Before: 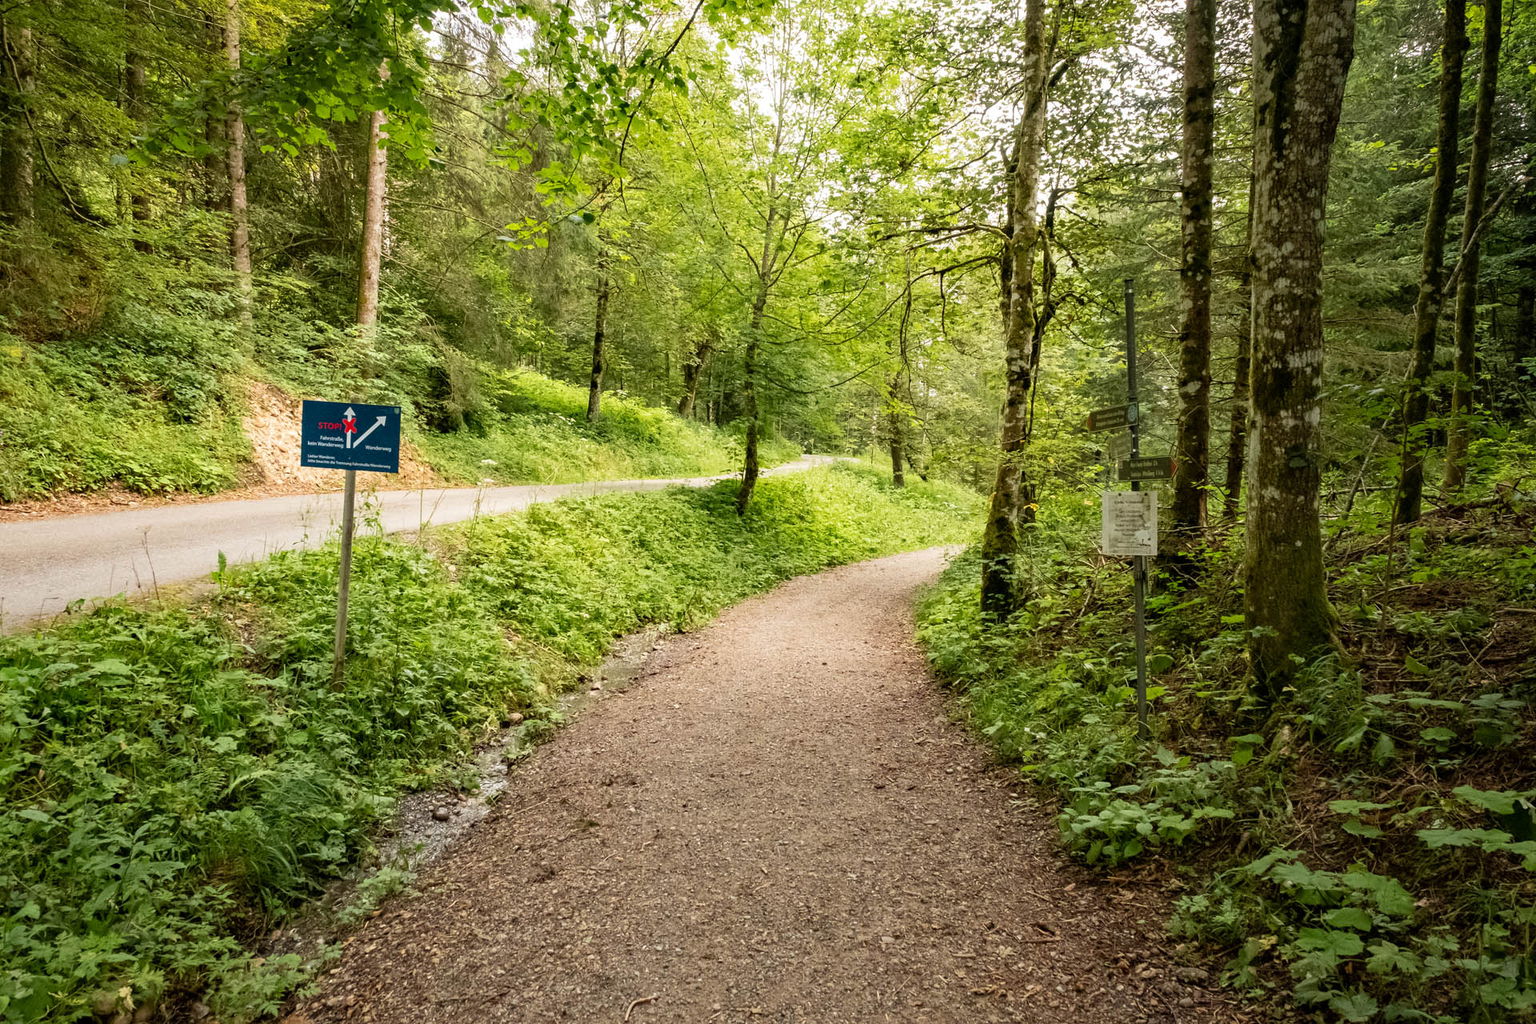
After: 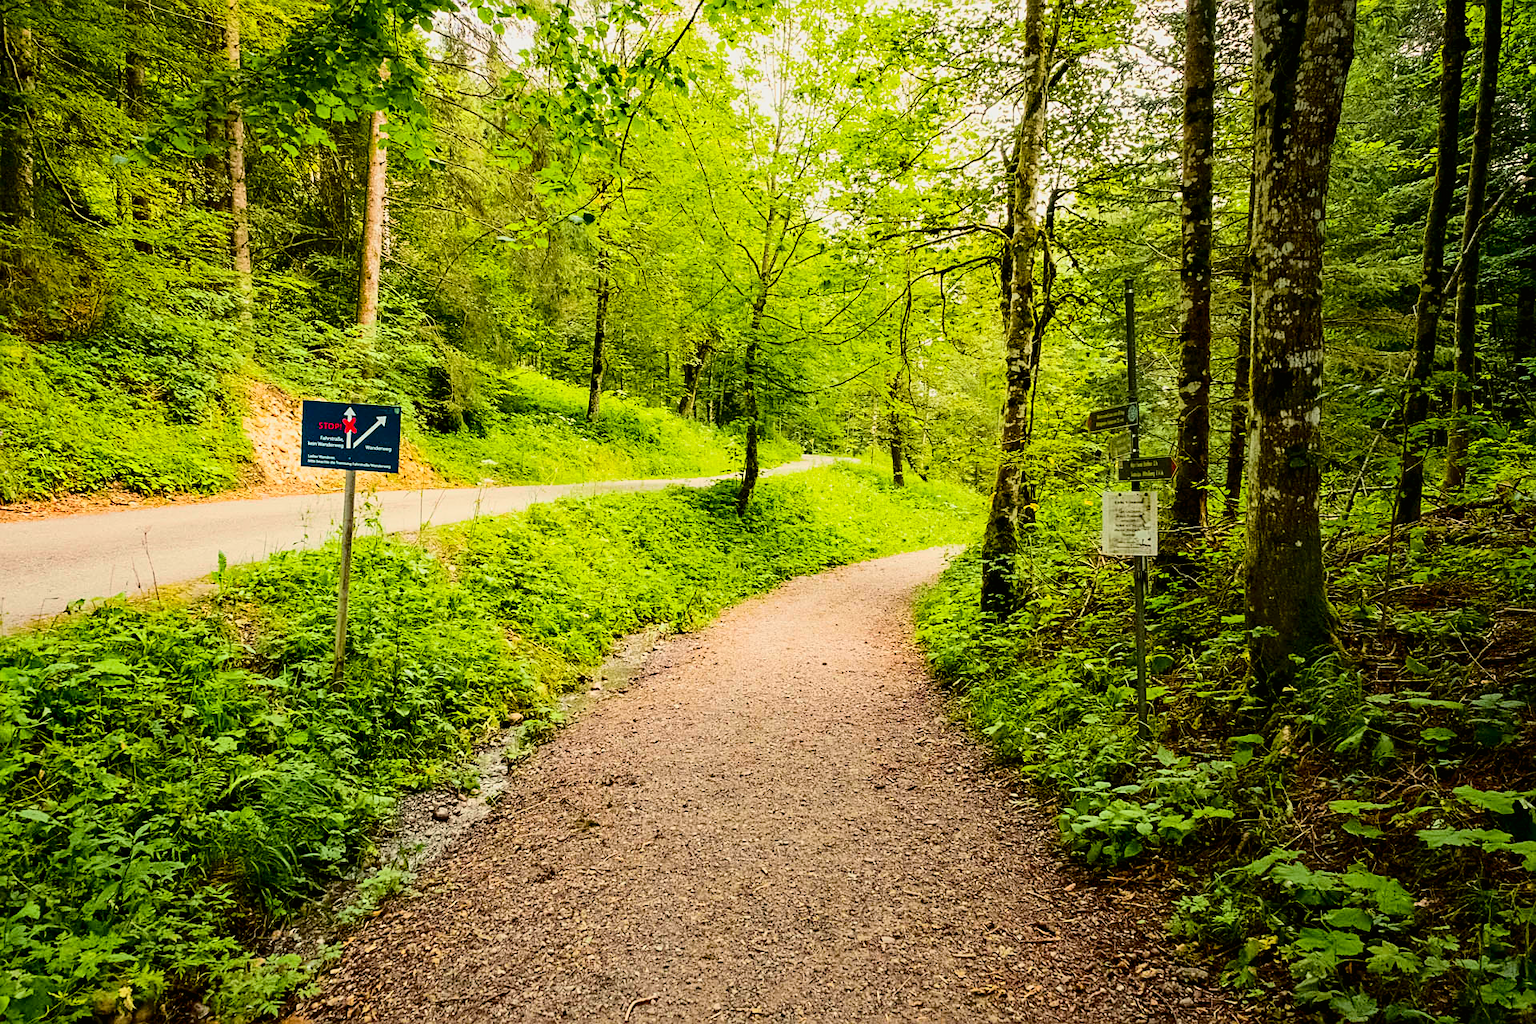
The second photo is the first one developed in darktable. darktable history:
tone curve: curves: ch0 [(0, 0.006) (0.184, 0.117) (0.405, 0.46) (0.456, 0.528) (0.634, 0.728) (0.877, 0.89) (0.984, 0.935)]; ch1 [(0, 0) (0.443, 0.43) (0.492, 0.489) (0.566, 0.579) (0.595, 0.625) (0.608, 0.667) (0.65, 0.729) (1, 1)]; ch2 [(0, 0) (0.33, 0.301) (0.421, 0.443) (0.447, 0.489) (0.495, 0.505) (0.537, 0.583) (0.586, 0.591) (0.663, 0.686) (1, 1)], color space Lab, independent channels, preserve colors none
color balance rgb: global offset › luminance -0.352%, linear chroma grading › global chroma 15.361%, perceptual saturation grading › global saturation 19.951%, global vibrance 14.822%
sharpen: on, module defaults
